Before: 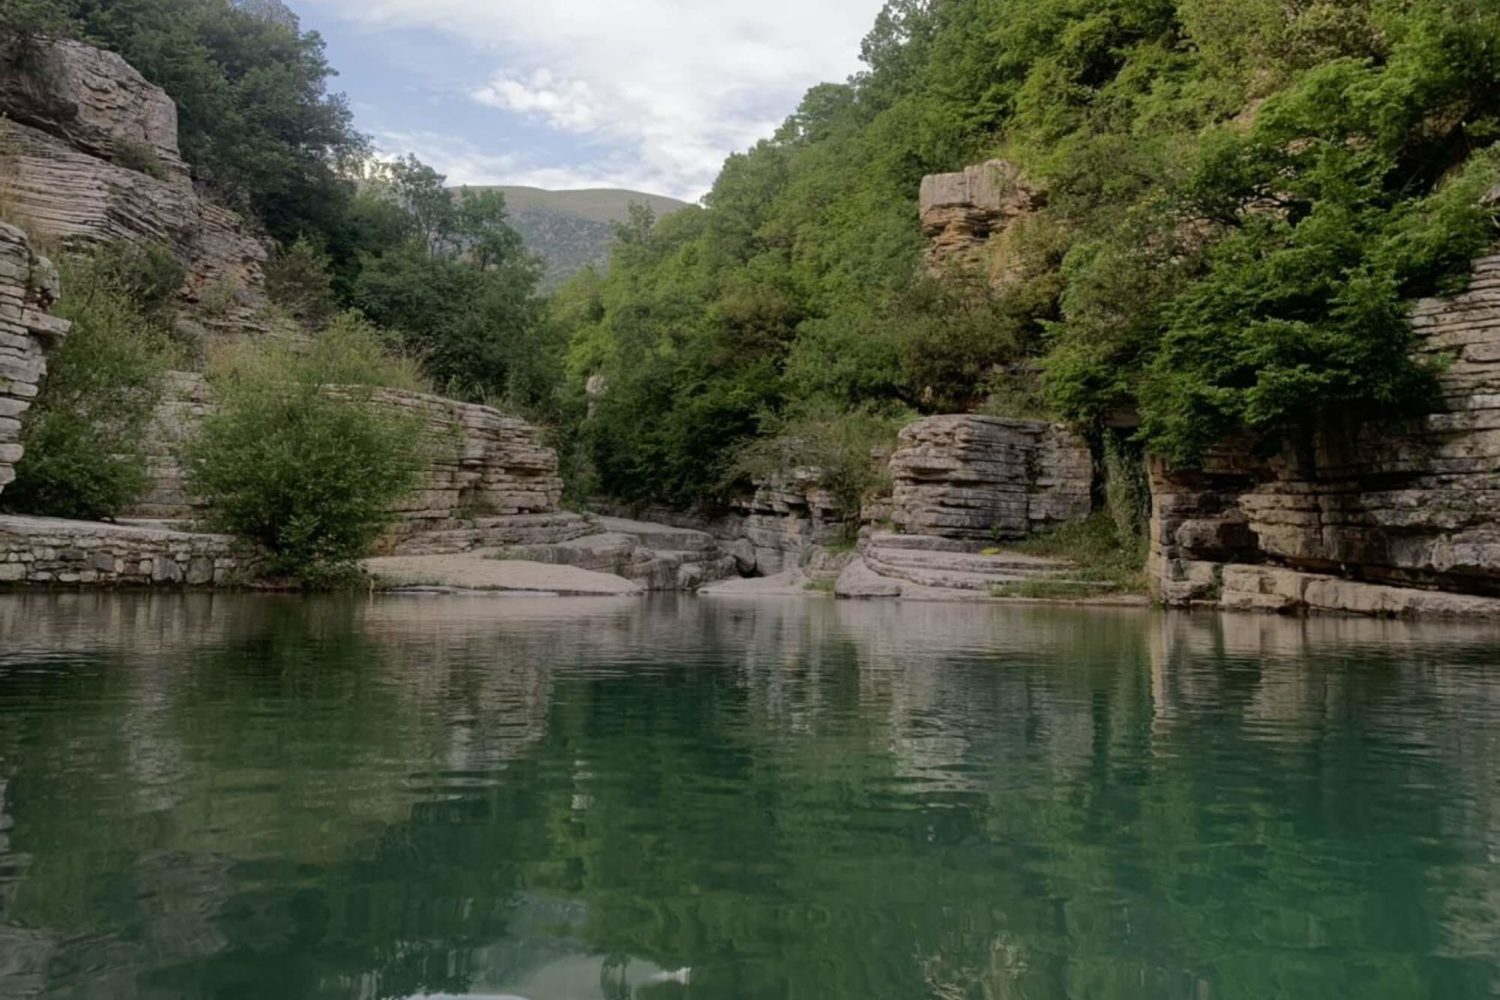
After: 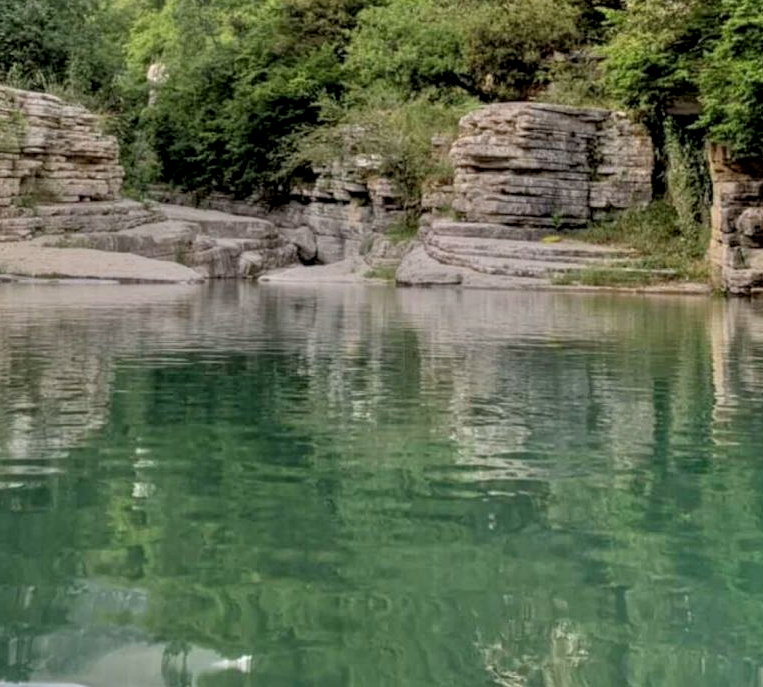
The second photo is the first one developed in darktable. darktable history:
local contrast: detail 130%
crop and rotate: left 29.274%, top 31.214%, right 19.823%
tone equalizer: -7 EV 0.144 EV, -6 EV 0.561 EV, -5 EV 1.11 EV, -4 EV 1.36 EV, -3 EV 1.14 EV, -2 EV 0.6 EV, -1 EV 0.148 EV
